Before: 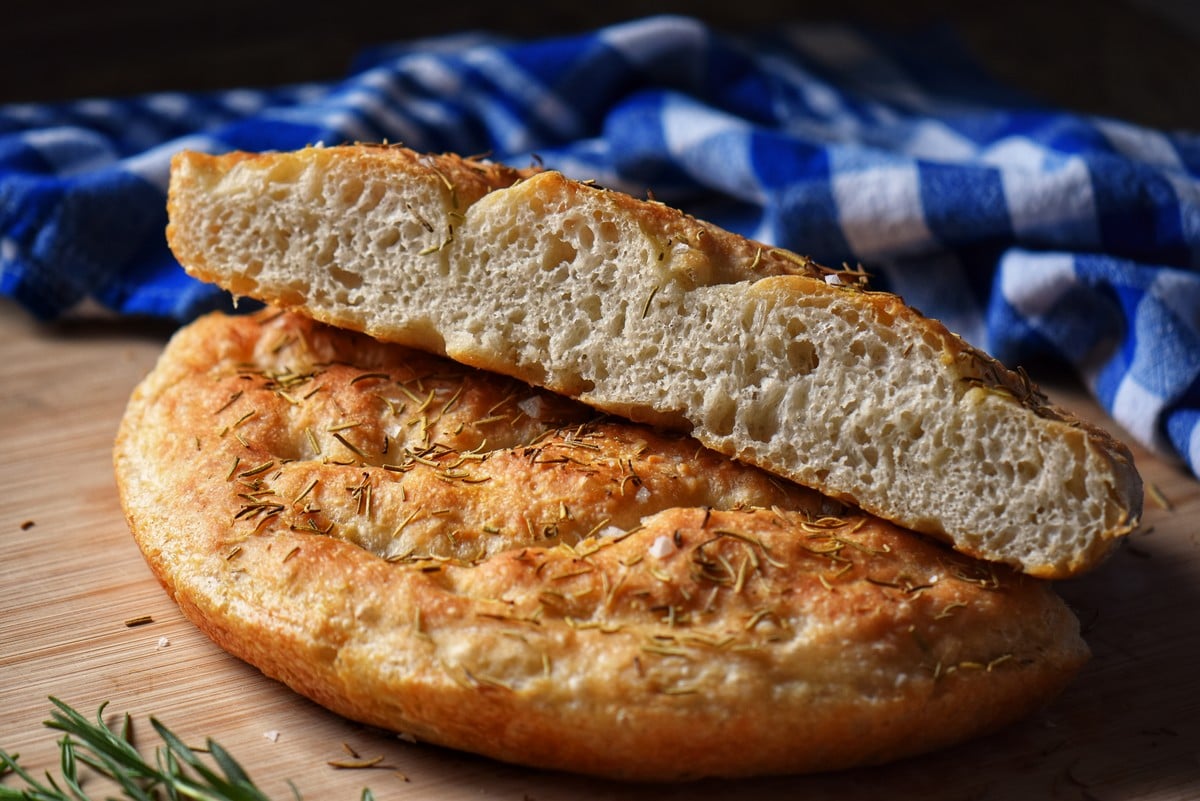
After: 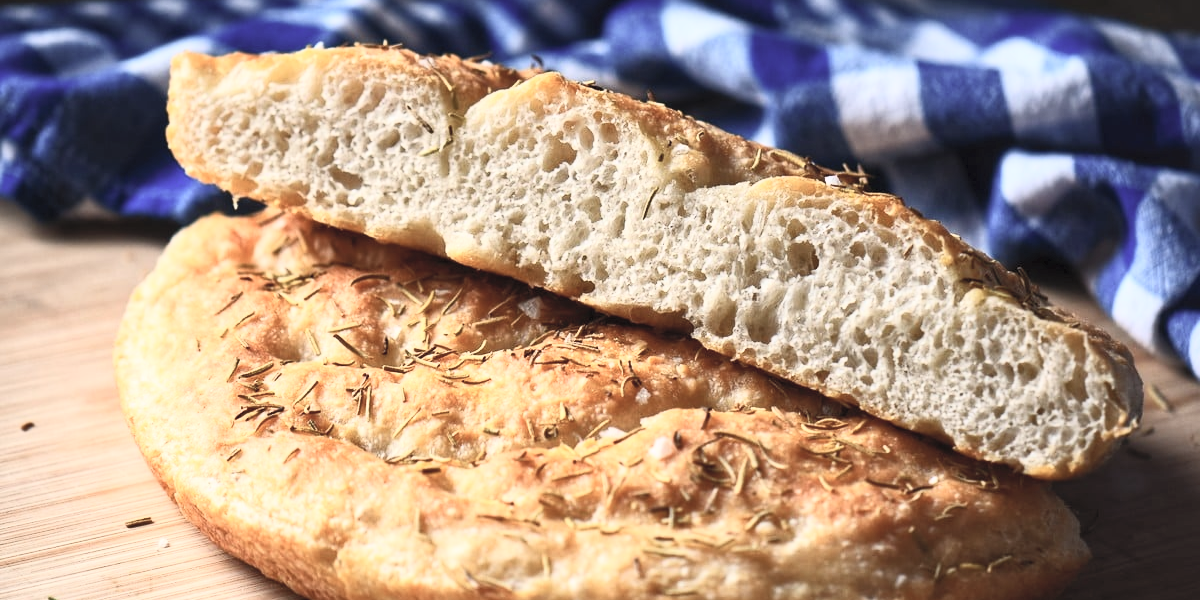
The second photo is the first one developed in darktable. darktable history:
crop and rotate: top 12.5%, bottom 12.5%
contrast brightness saturation: contrast 0.43, brightness 0.56, saturation -0.19
